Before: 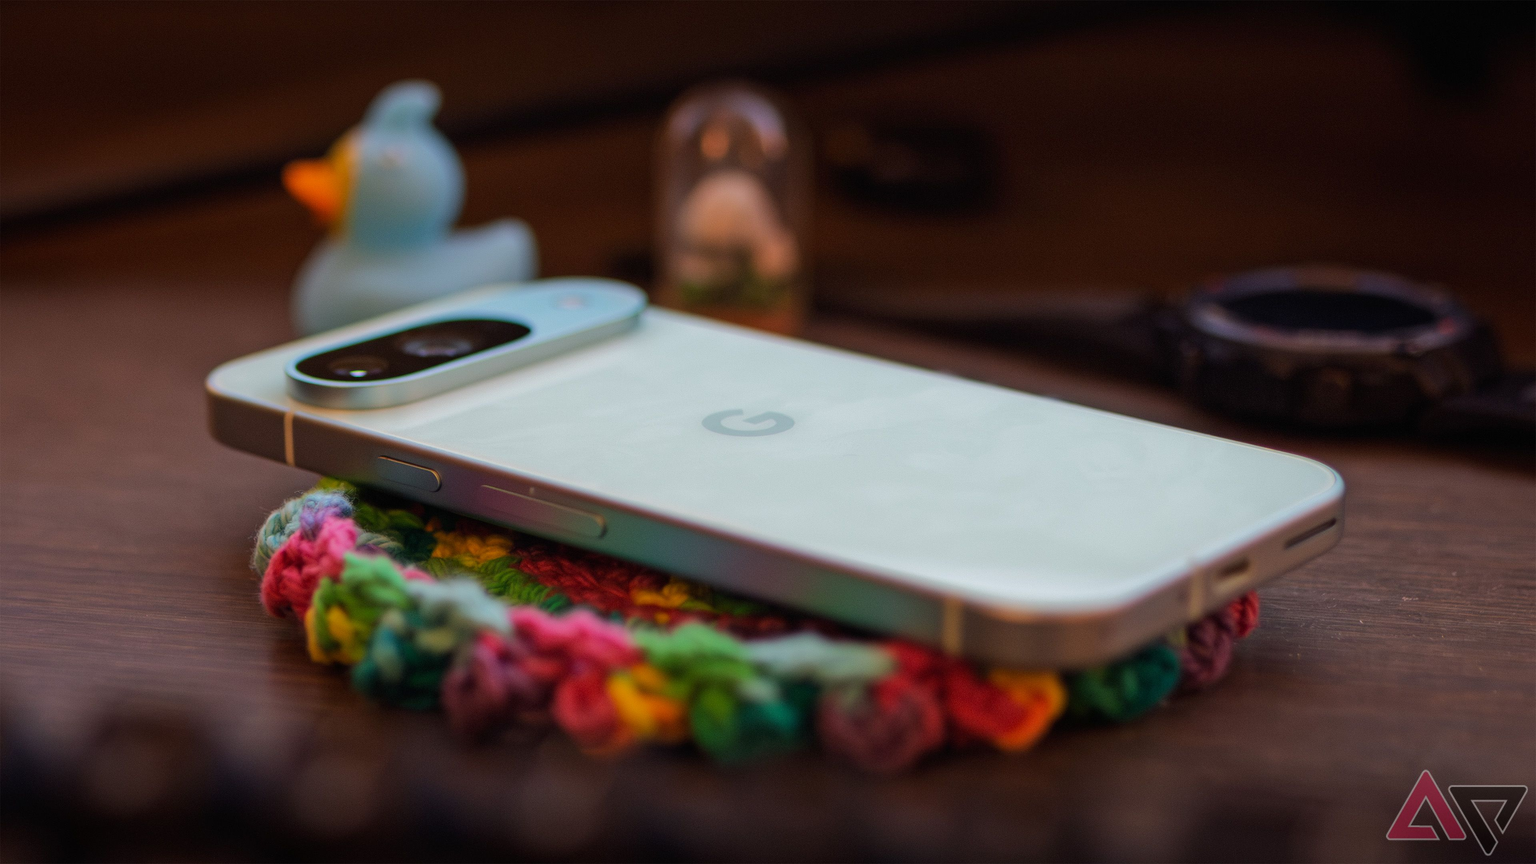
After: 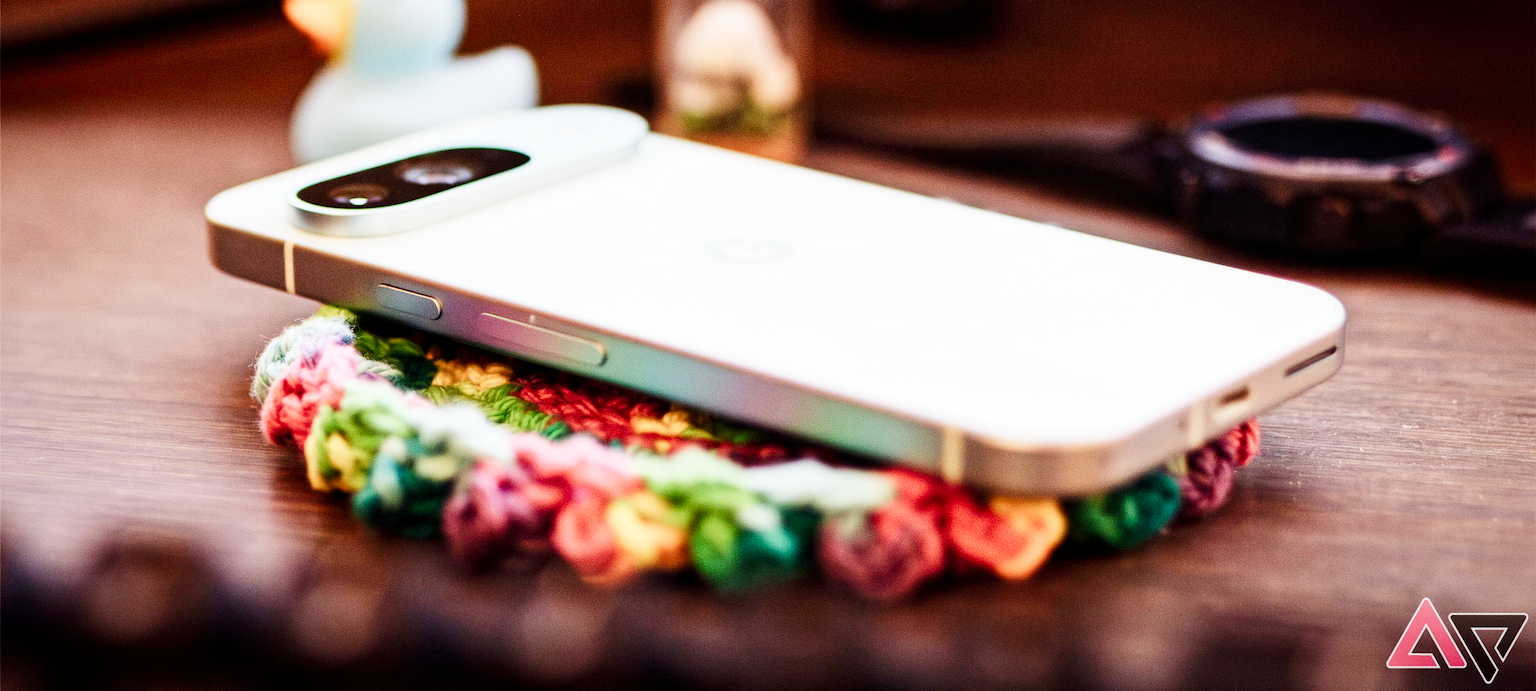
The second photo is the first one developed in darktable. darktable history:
crop and rotate: top 19.998%
exposure: exposure 2.207 EV, compensate highlight preservation false
sigmoid: contrast 1.6, skew -0.2, preserve hue 0%, red attenuation 0.1, red rotation 0.035, green attenuation 0.1, green rotation -0.017, blue attenuation 0.15, blue rotation -0.052, base primaries Rec2020
vignetting: brightness -0.233, saturation 0.141
rotate and perspective: automatic cropping original format, crop left 0, crop top 0
color balance rgb: shadows lift › chroma 1%, shadows lift › hue 28.8°, power › hue 60°, highlights gain › chroma 1%, highlights gain › hue 60°, global offset › luminance 0.25%, perceptual saturation grading › highlights -20%, perceptual saturation grading › shadows 20%, perceptual brilliance grading › highlights 5%, perceptual brilliance grading › shadows -10%, global vibrance 19.67%
local contrast: highlights 100%, shadows 100%, detail 120%, midtone range 0.2
tone equalizer: -8 EV -0.417 EV, -7 EV -0.389 EV, -6 EV -0.333 EV, -5 EV -0.222 EV, -3 EV 0.222 EV, -2 EV 0.333 EV, -1 EV 0.389 EV, +0 EV 0.417 EV, edges refinement/feathering 500, mask exposure compensation -1.57 EV, preserve details no
